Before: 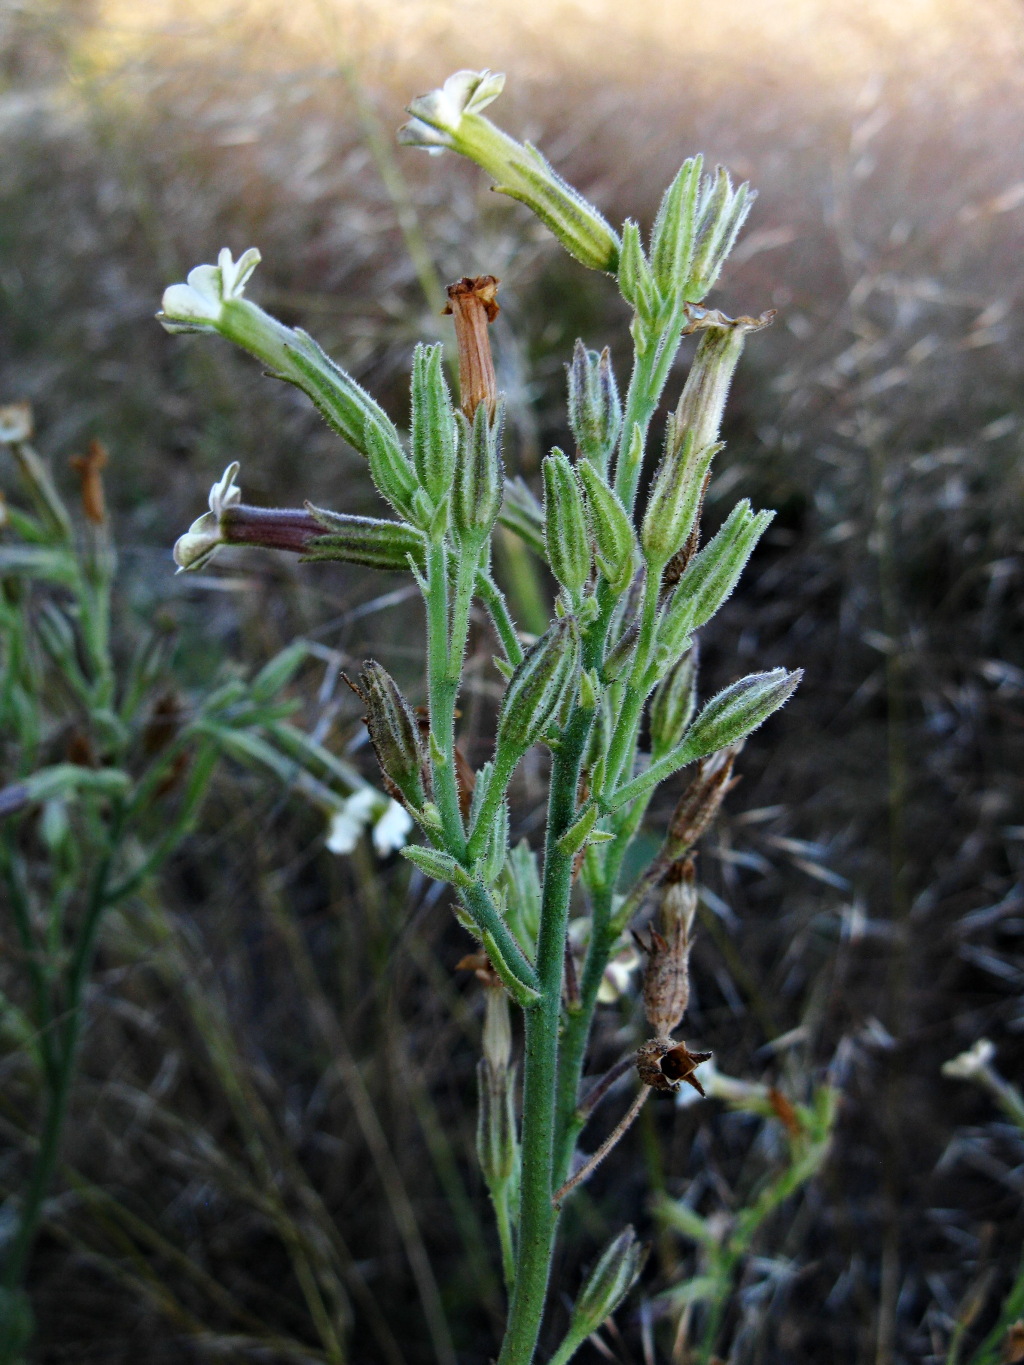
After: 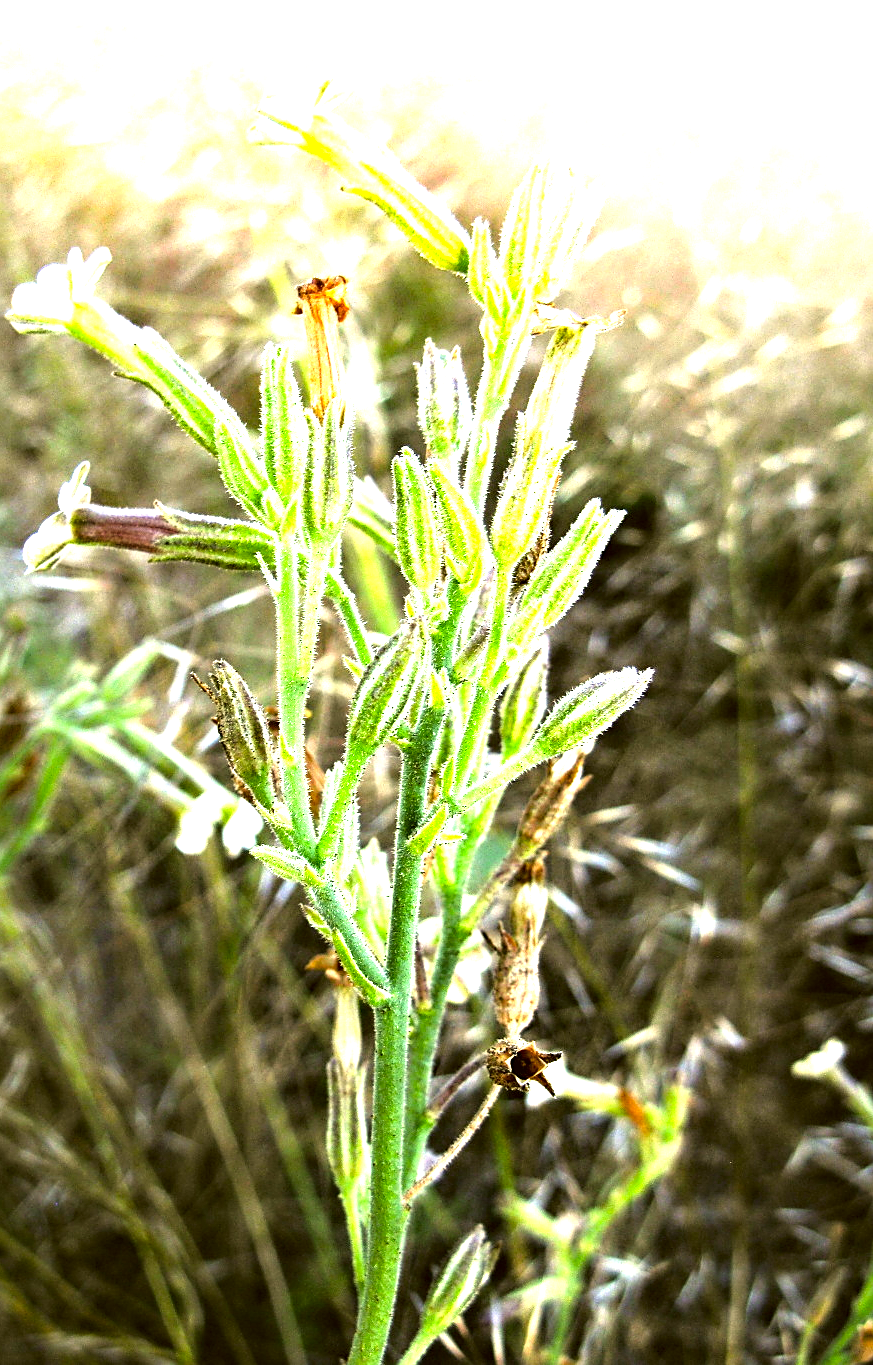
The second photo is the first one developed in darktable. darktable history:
sharpen: radius 1.85, amount 0.411, threshold 1.216
exposure: black level correction 0, exposure 0.949 EV, compensate exposure bias true, compensate highlight preservation false
crop and rotate: left 14.721%
color correction: highlights a* 0.13, highlights b* 29.49, shadows a* -0.246, shadows b* 21.54
tone equalizer: -8 EV -0.729 EV, -7 EV -0.721 EV, -6 EV -0.627 EV, -5 EV -0.382 EV, -3 EV 0.392 EV, -2 EV 0.6 EV, -1 EV 0.699 EV, +0 EV 0.77 EV, luminance estimator HSV value / RGB max
